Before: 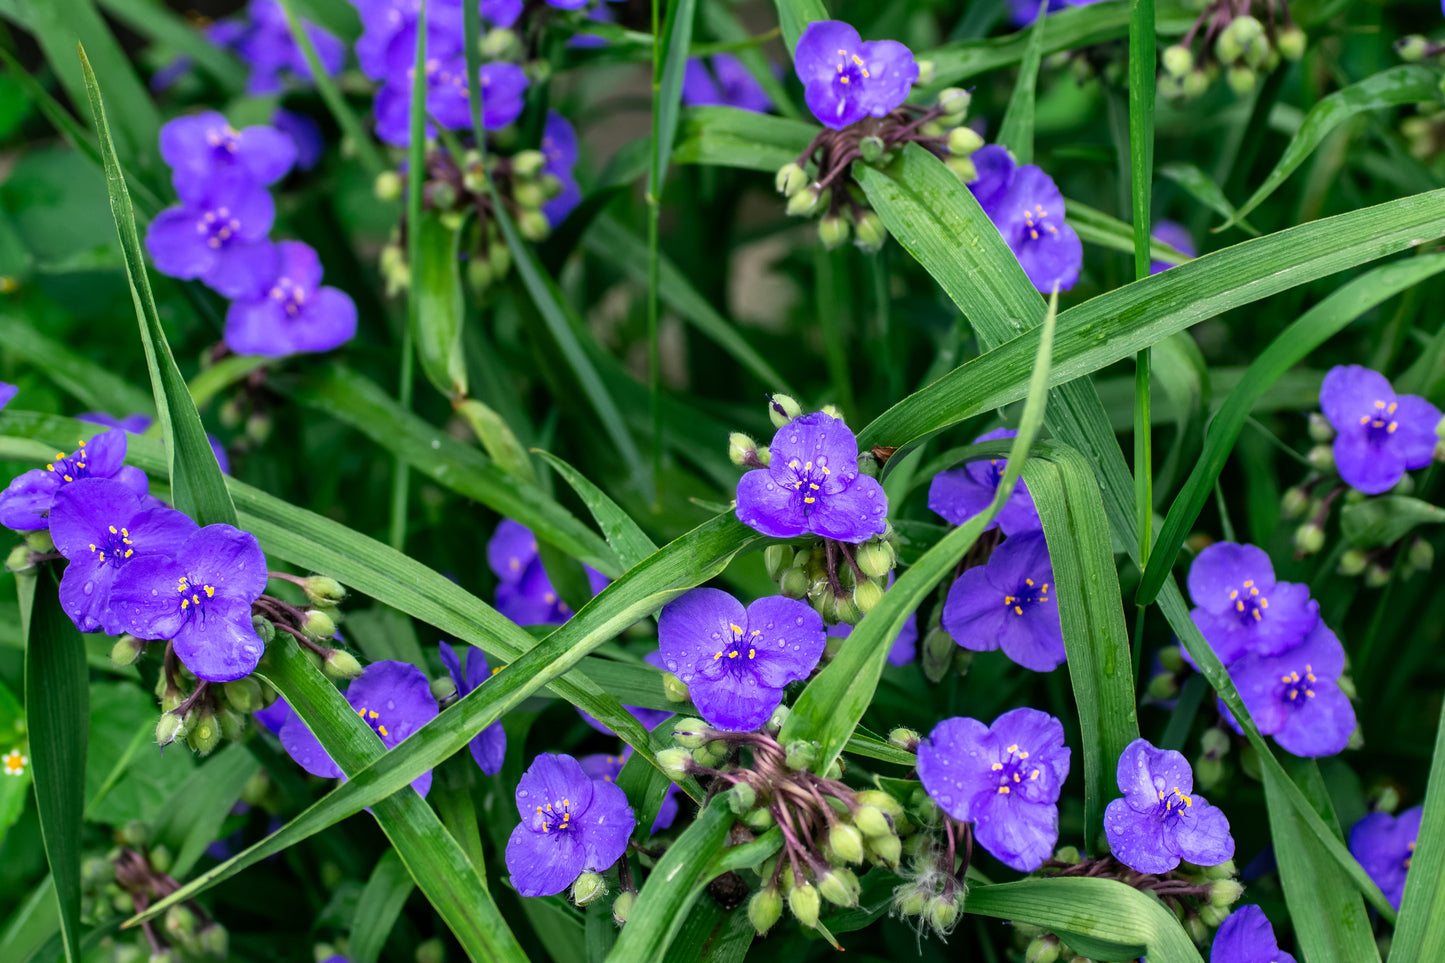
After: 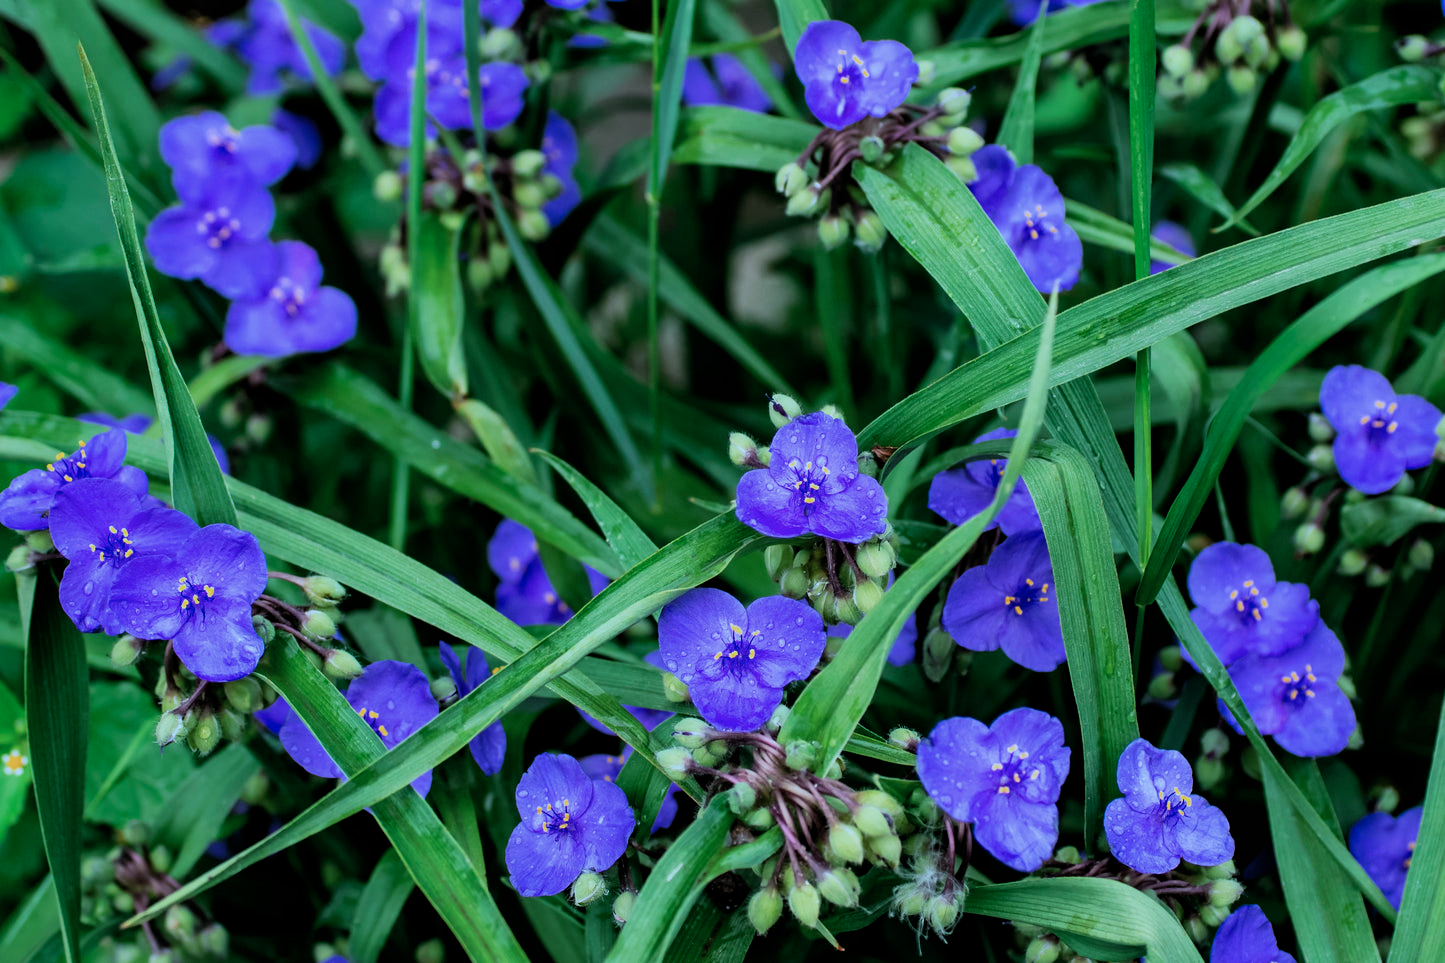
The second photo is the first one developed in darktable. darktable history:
filmic rgb: middle gray luminance 29.12%, black relative exposure -10.31 EV, white relative exposure 5.5 EV, target black luminance 0%, hardness 3.93, latitude 2.47%, contrast 1.131, highlights saturation mix 3.98%, shadows ↔ highlights balance 14.6%, iterations of high-quality reconstruction 0
color correction: highlights a* -9.42, highlights b* -22.95
